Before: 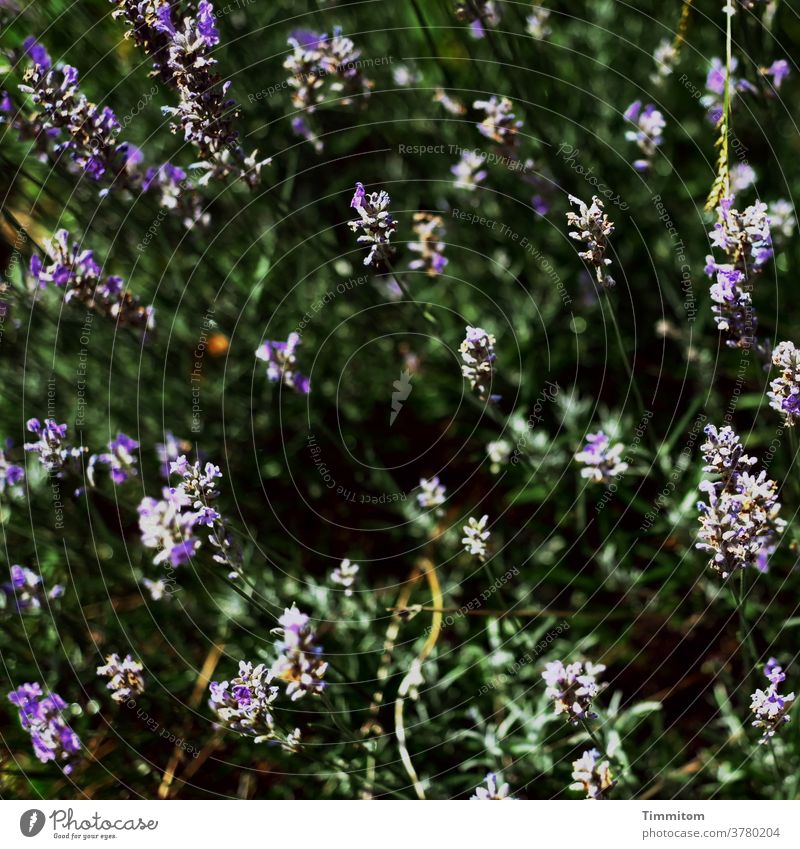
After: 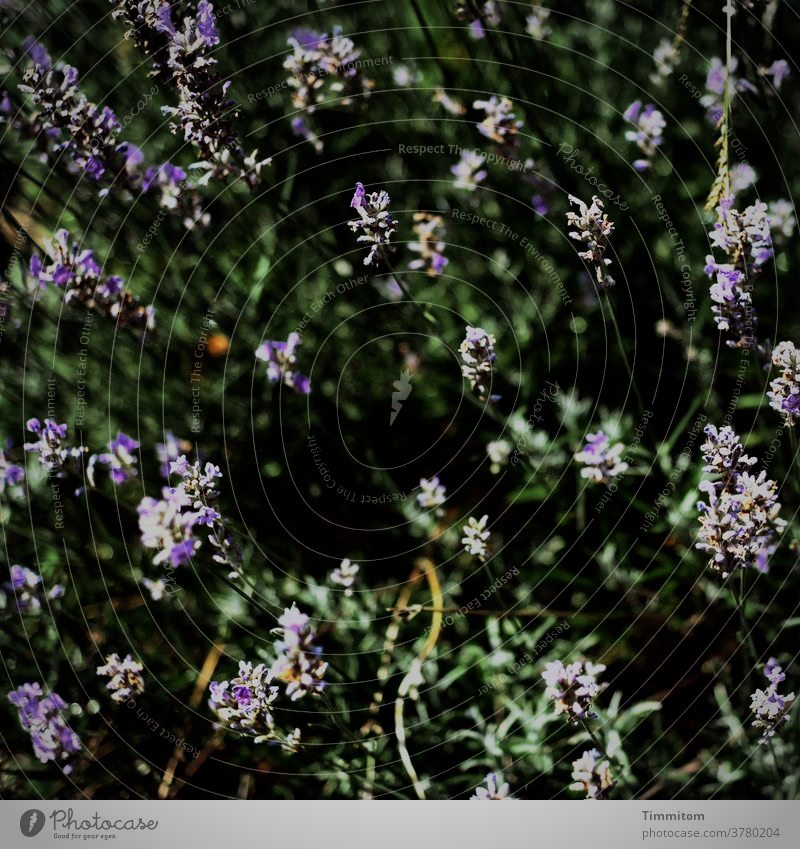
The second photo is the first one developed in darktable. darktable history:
vignetting: on, module defaults
filmic rgb: black relative exposure -7.65 EV, white relative exposure 4.56 EV, hardness 3.61
